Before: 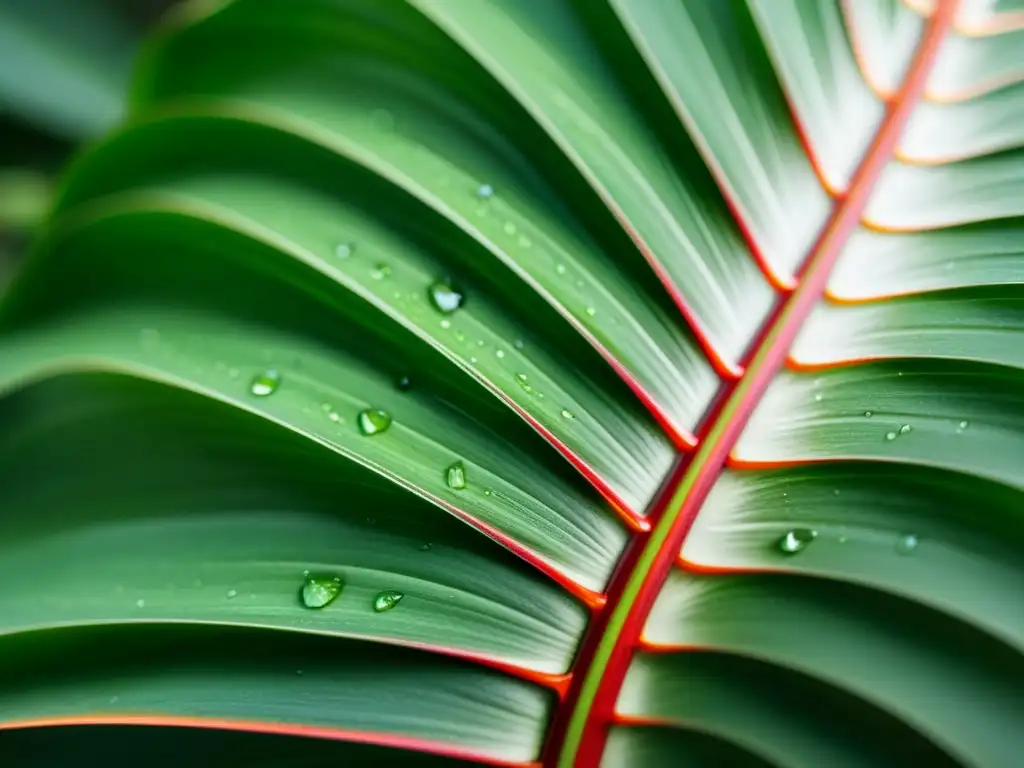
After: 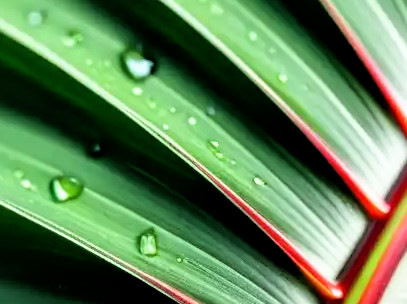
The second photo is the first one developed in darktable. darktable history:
crop: left 30.085%, top 30.353%, right 30.134%, bottom 30.055%
filmic rgb: black relative exposure -5.52 EV, white relative exposure 2.48 EV, target black luminance 0%, hardness 4.55, latitude 66.89%, contrast 1.459, shadows ↔ highlights balance -3.85%, color science v4 (2020)
